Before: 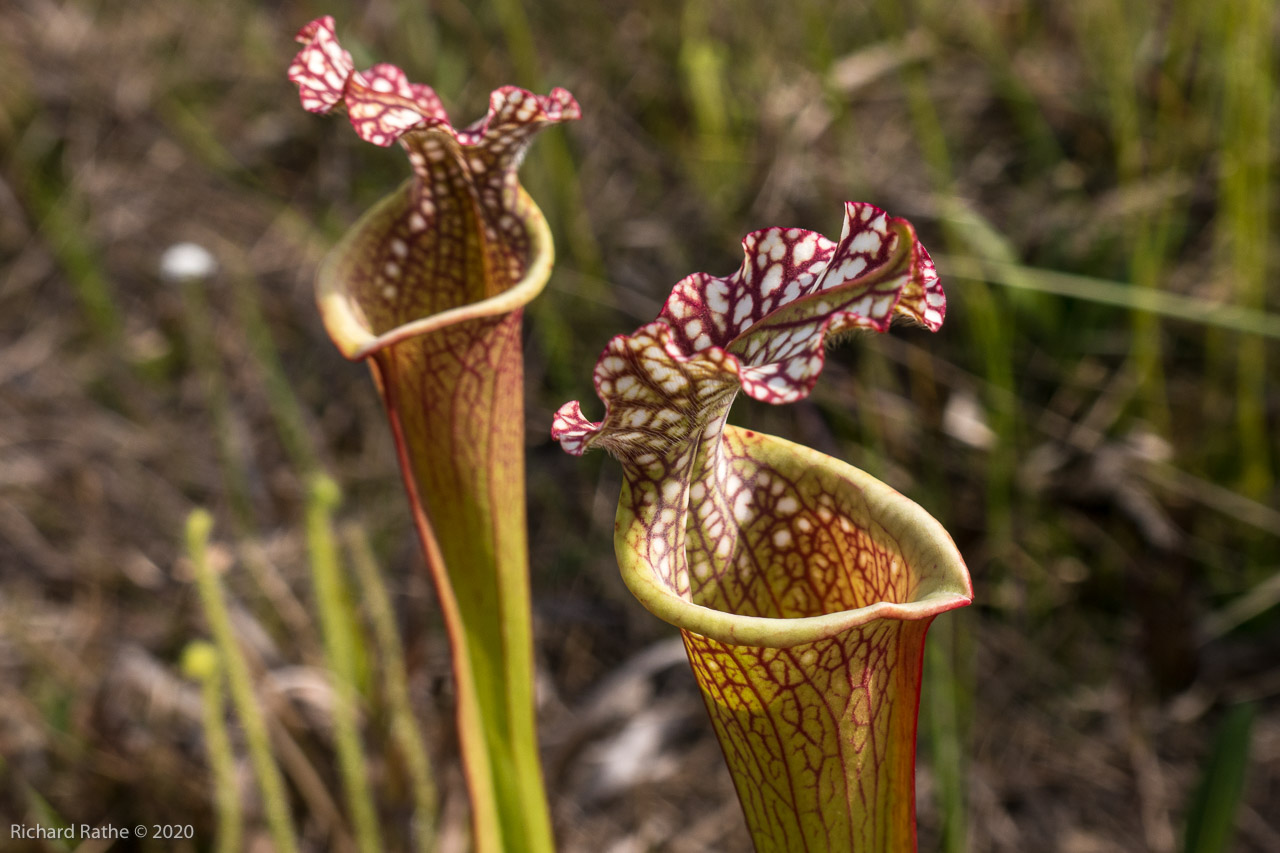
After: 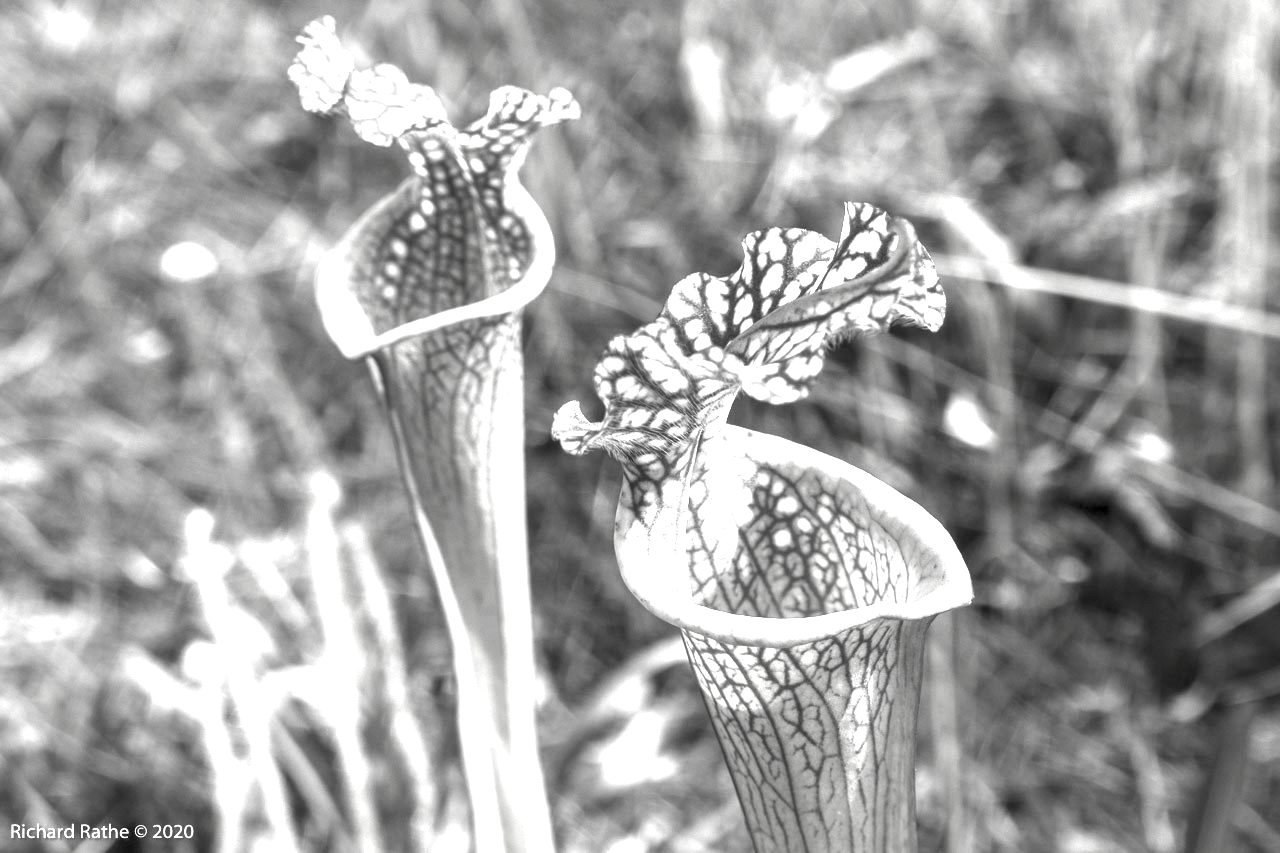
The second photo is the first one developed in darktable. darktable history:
contrast brightness saturation: saturation -0.995
exposure: exposure 2.247 EV, compensate highlight preservation false
